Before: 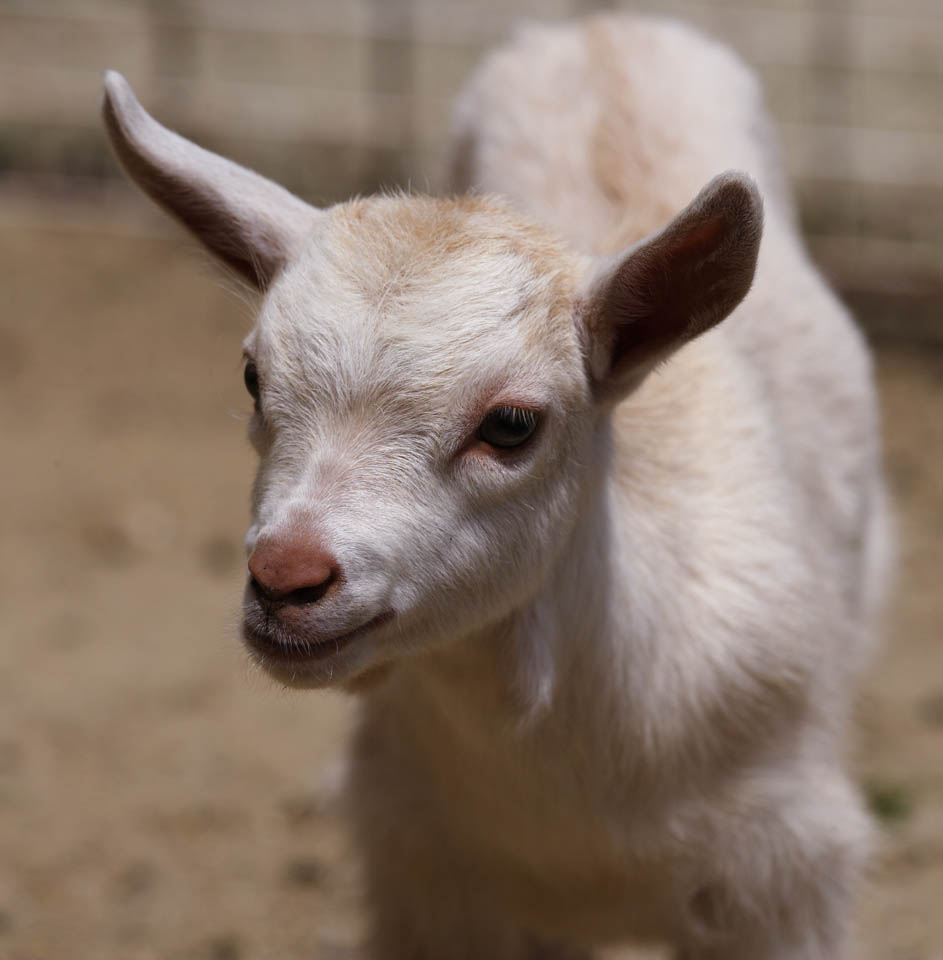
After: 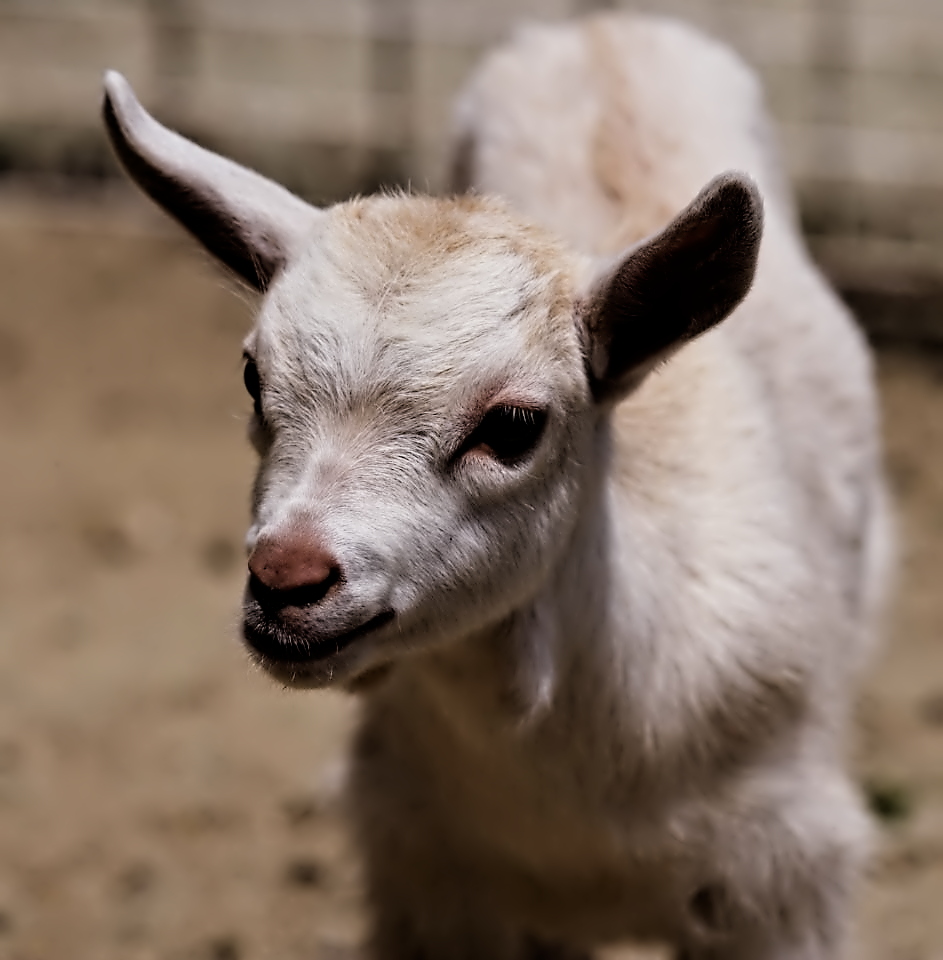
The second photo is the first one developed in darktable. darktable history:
filmic rgb: black relative exposure -5 EV, white relative exposure 3.2 EV, hardness 3.42, contrast 1.2, highlights saturation mix -50%
contrast equalizer: octaves 7, y [[0.5, 0.542, 0.583, 0.625, 0.667, 0.708], [0.5 ×6], [0.5 ×6], [0, 0.033, 0.067, 0.1, 0.133, 0.167], [0, 0.05, 0.1, 0.15, 0.2, 0.25]]
color zones: curves: ch1 [(0, 0.525) (0.143, 0.556) (0.286, 0.52) (0.429, 0.5) (0.571, 0.5) (0.714, 0.5) (0.857, 0.503) (1, 0.525)]
